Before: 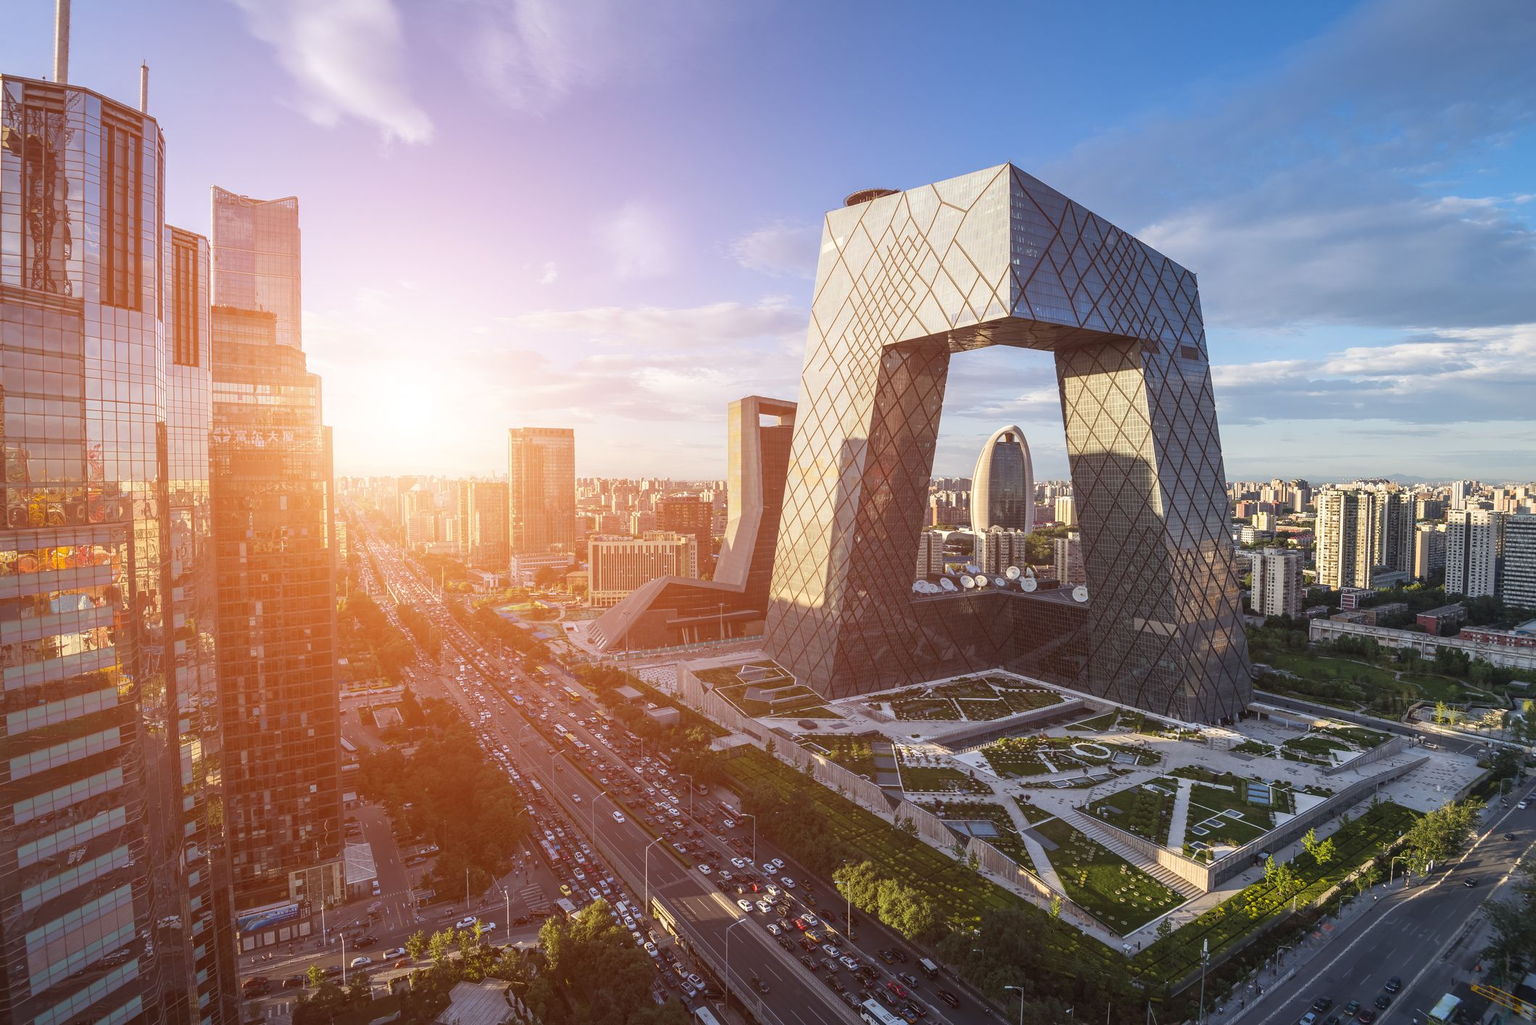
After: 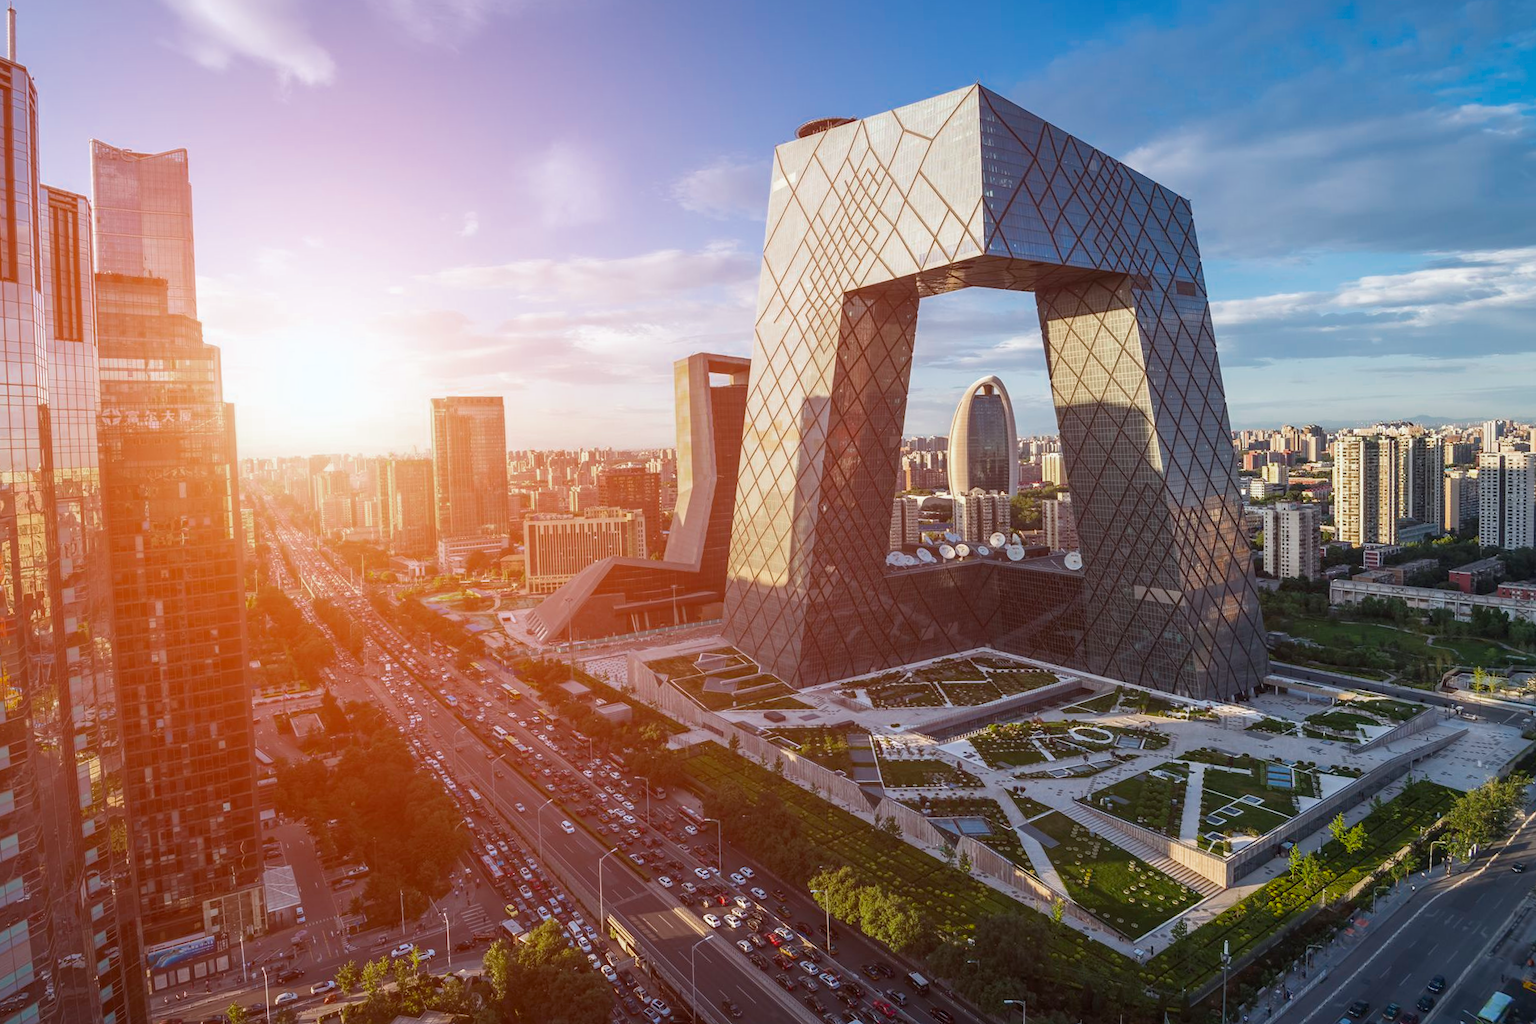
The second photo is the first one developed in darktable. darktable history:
crop and rotate: angle 1.96°, left 5.673%, top 5.673%
color zones: curves: ch0 [(0, 0.425) (0.143, 0.422) (0.286, 0.42) (0.429, 0.419) (0.571, 0.419) (0.714, 0.42) (0.857, 0.422) (1, 0.425)]
white balance: red 0.982, blue 1.018
